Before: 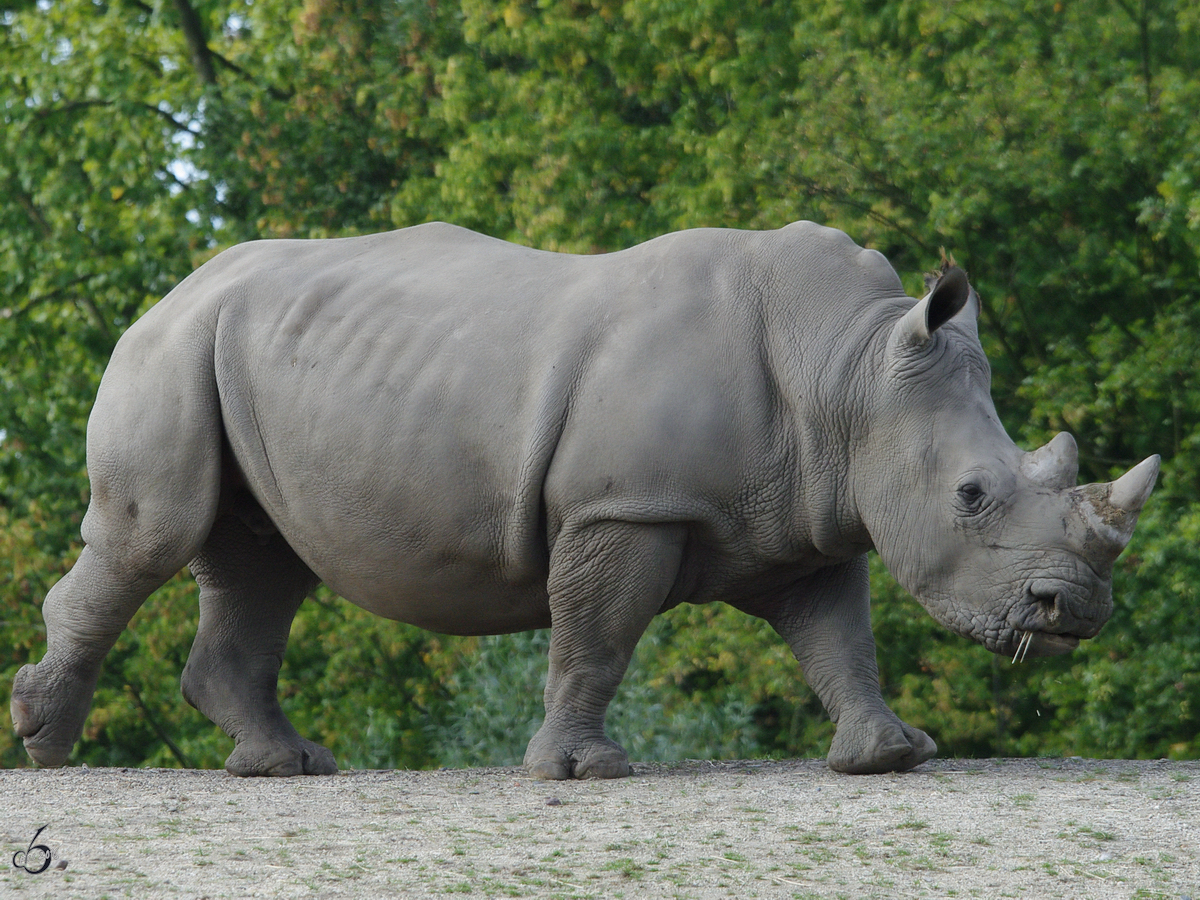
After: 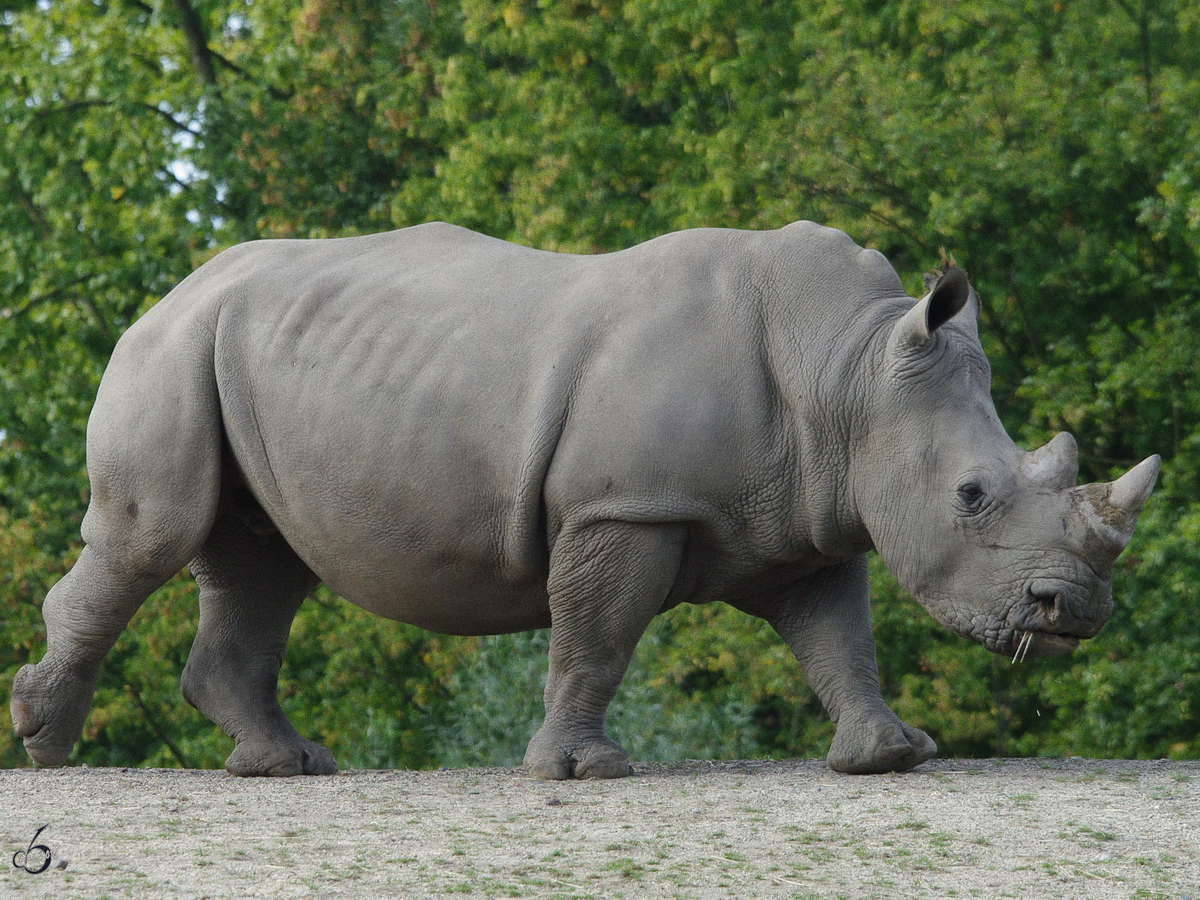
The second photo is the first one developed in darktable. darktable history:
white balance: red 1.009, blue 0.985
grain: on, module defaults
